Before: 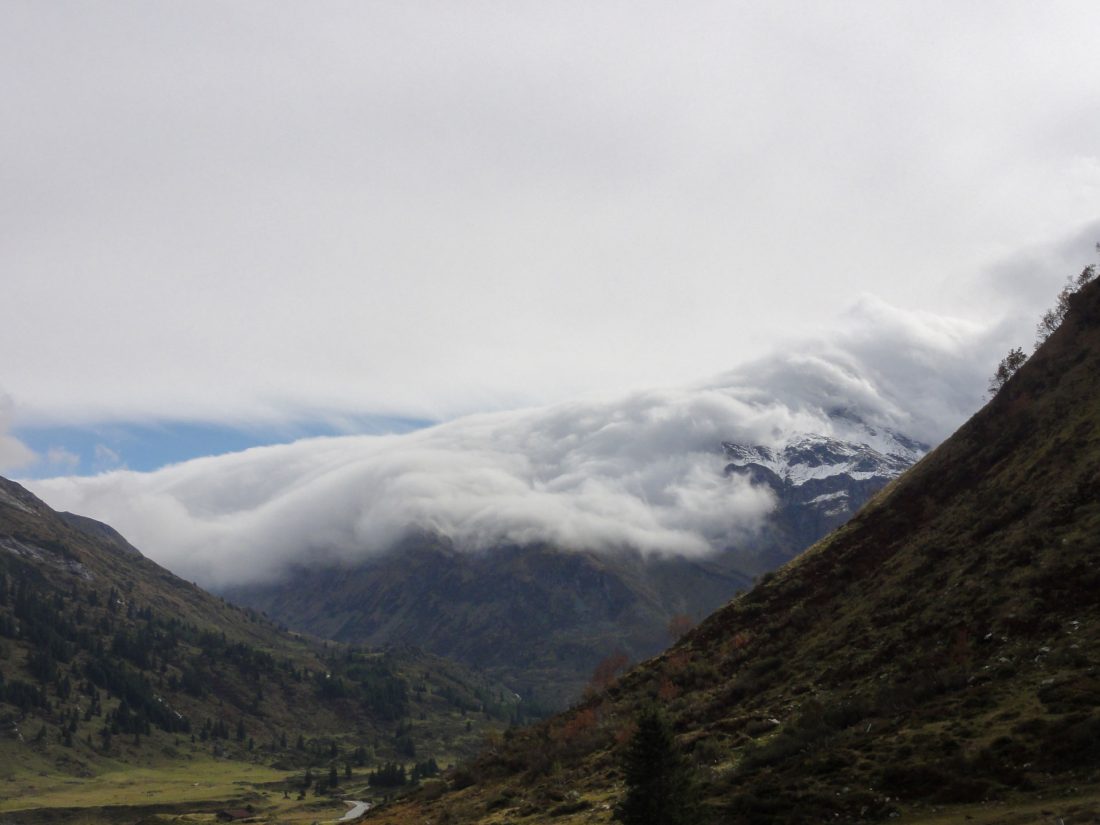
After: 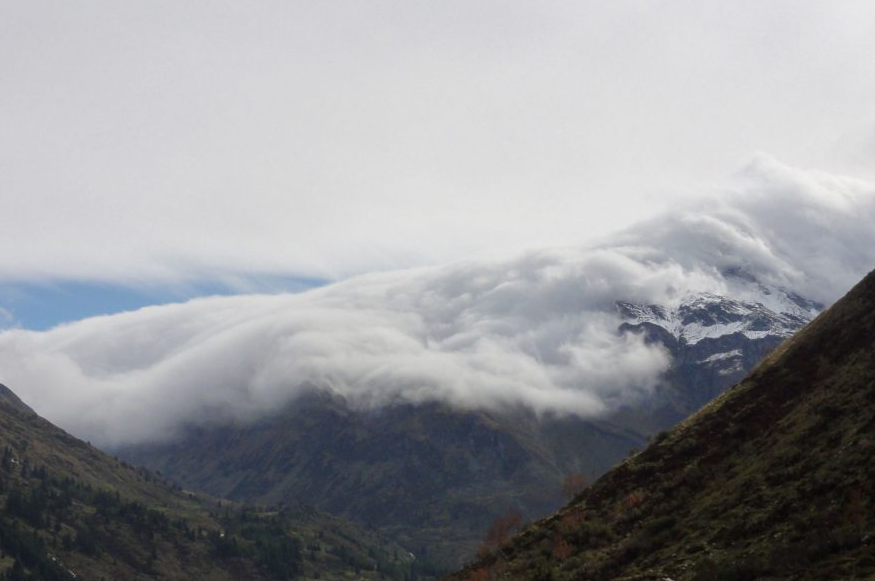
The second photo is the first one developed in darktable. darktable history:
crop: left 9.687%, top 17.133%, right 10.757%, bottom 12.35%
